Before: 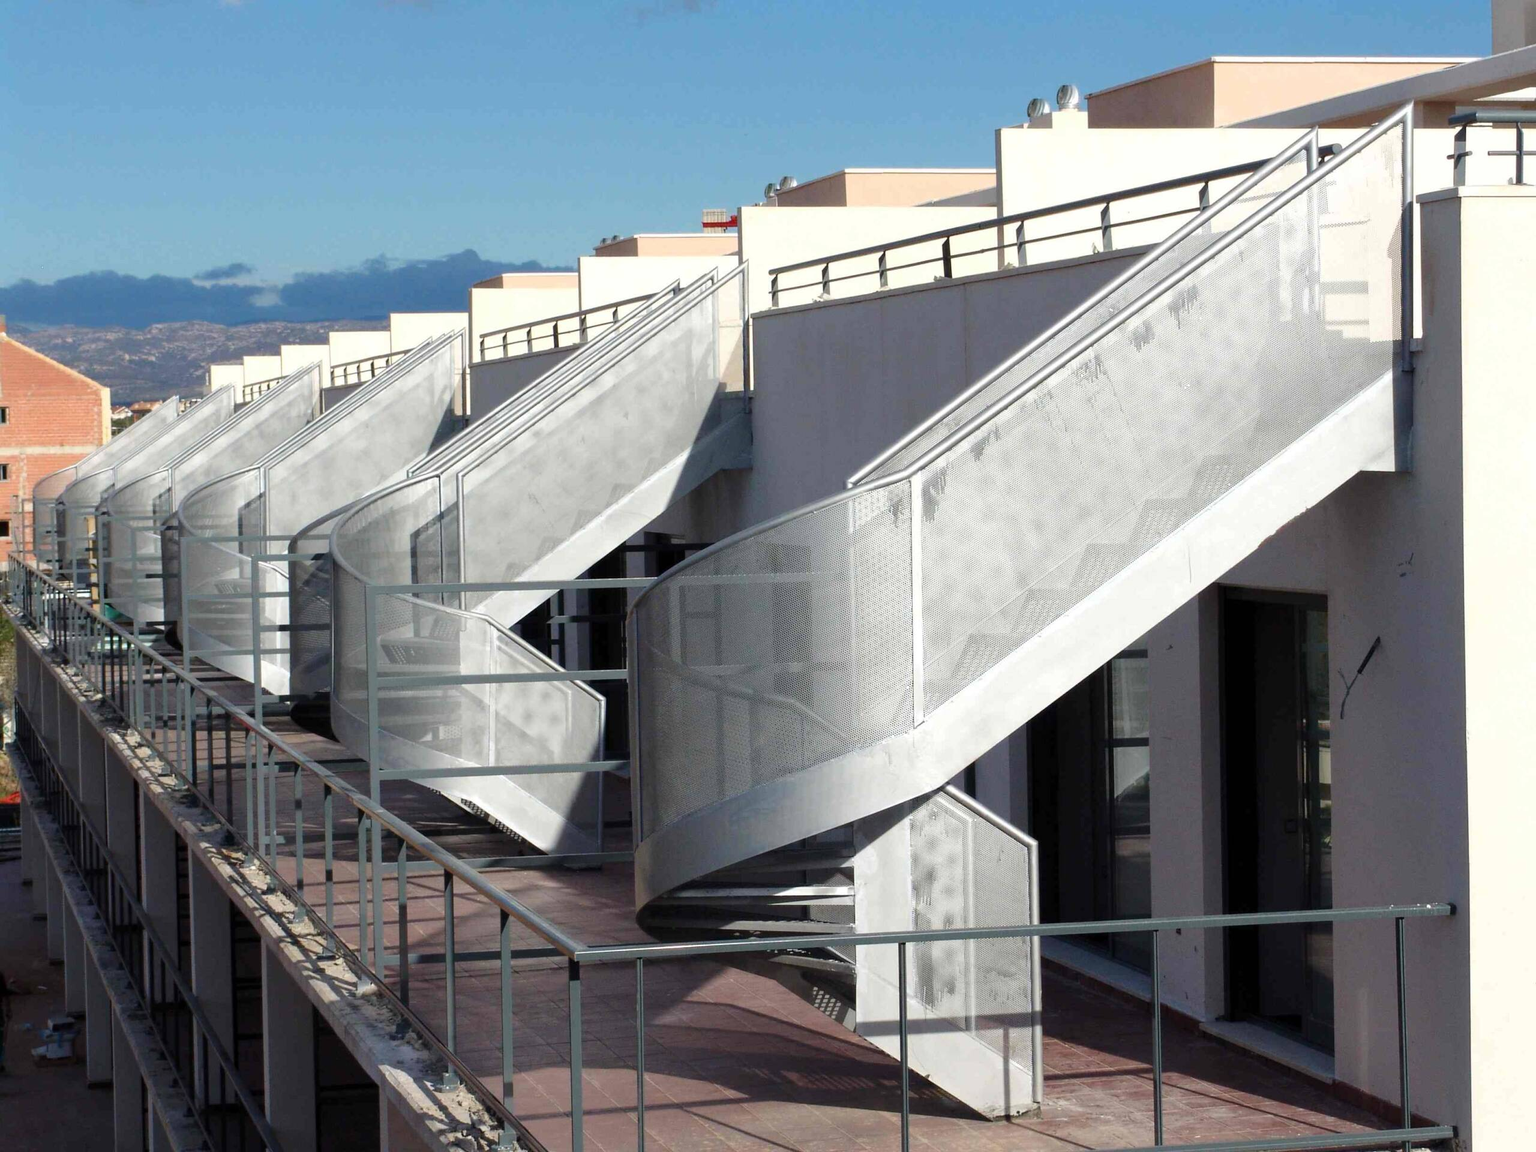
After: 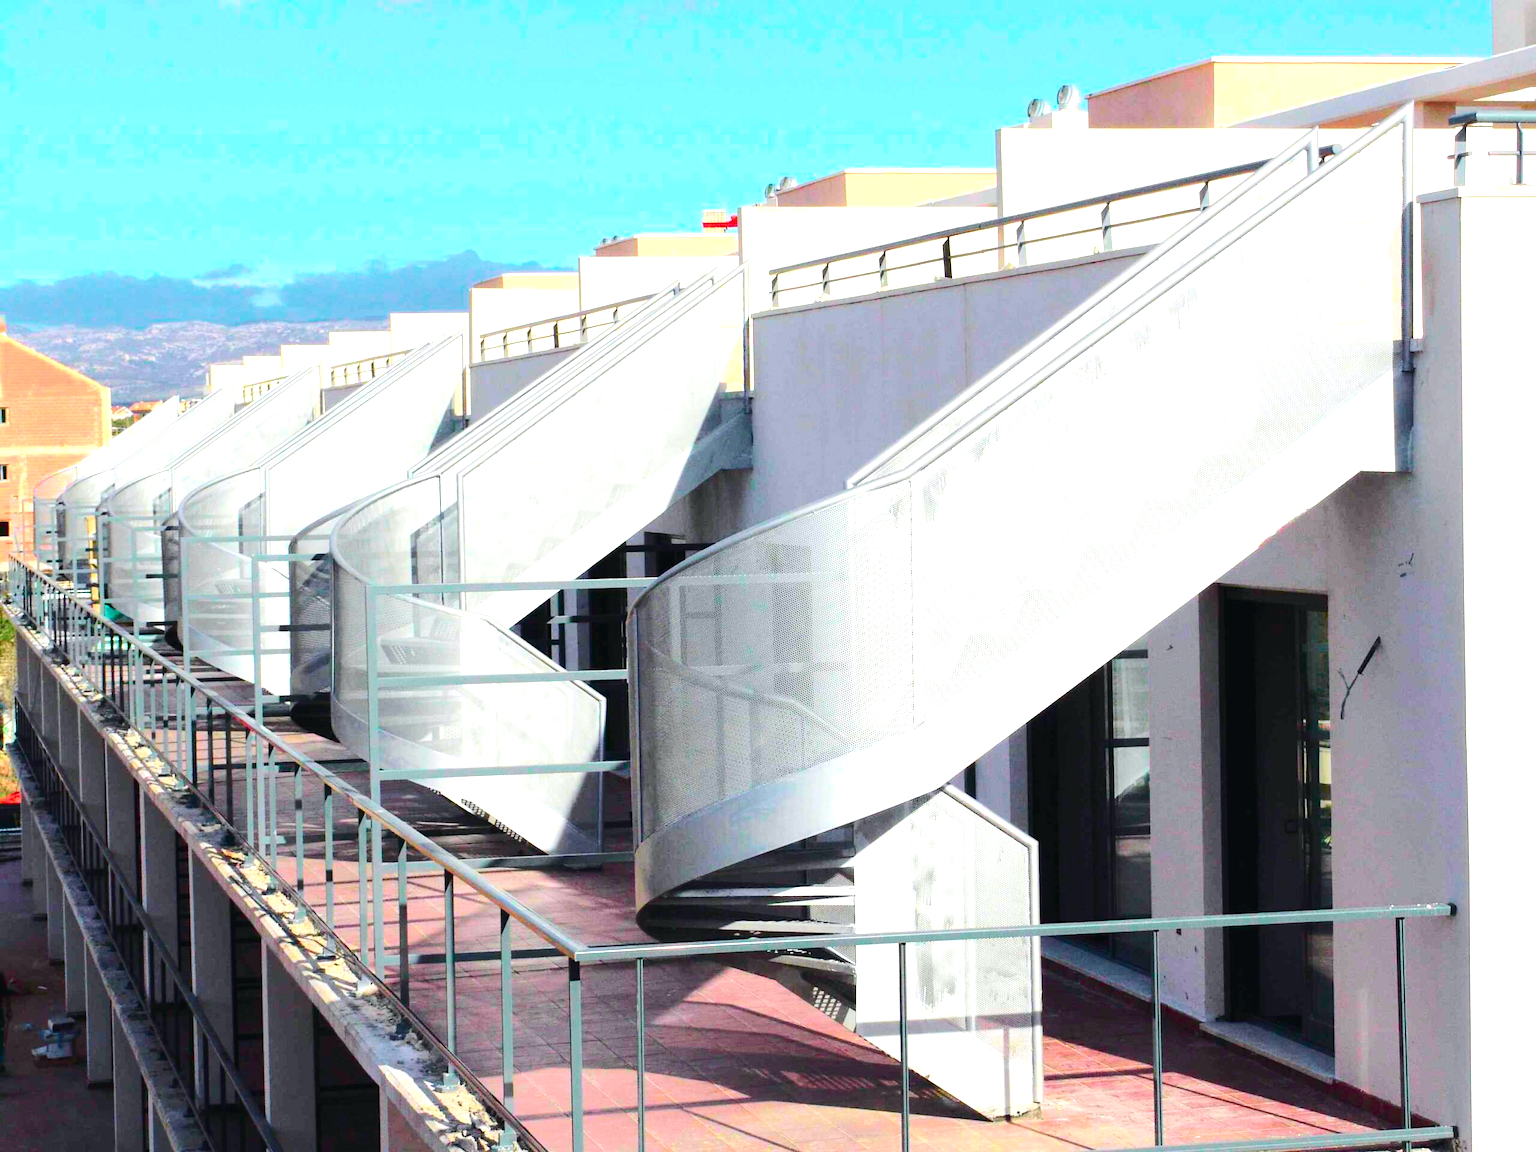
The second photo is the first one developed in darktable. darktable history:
exposure: exposure 0.993 EV, compensate highlight preservation false
tone curve: curves: ch0 [(0, 0.023) (0.103, 0.087) (0.277, 0.28) (0.438, 0.547) (0.546, 0.678) (0.735, 0.843) (0.994, 1)]; ch1 [(0, 0) (0.371, 0.261) (0.465, 0.42) (0.488, 0.477) (0.512, 0.513) (0.542, 0.581) (0.574, 0.647) (0.636, 0.747) (1, 1)]; ch2 [(0, 0) (0.369, 0.388) (0.449, 0.431) (0.478, 0.471) (0.516, 0.517) (0.575, 0.642) (0.649, 0.726) (1, 1)], color space Lab, independent channels, preserve colors none
